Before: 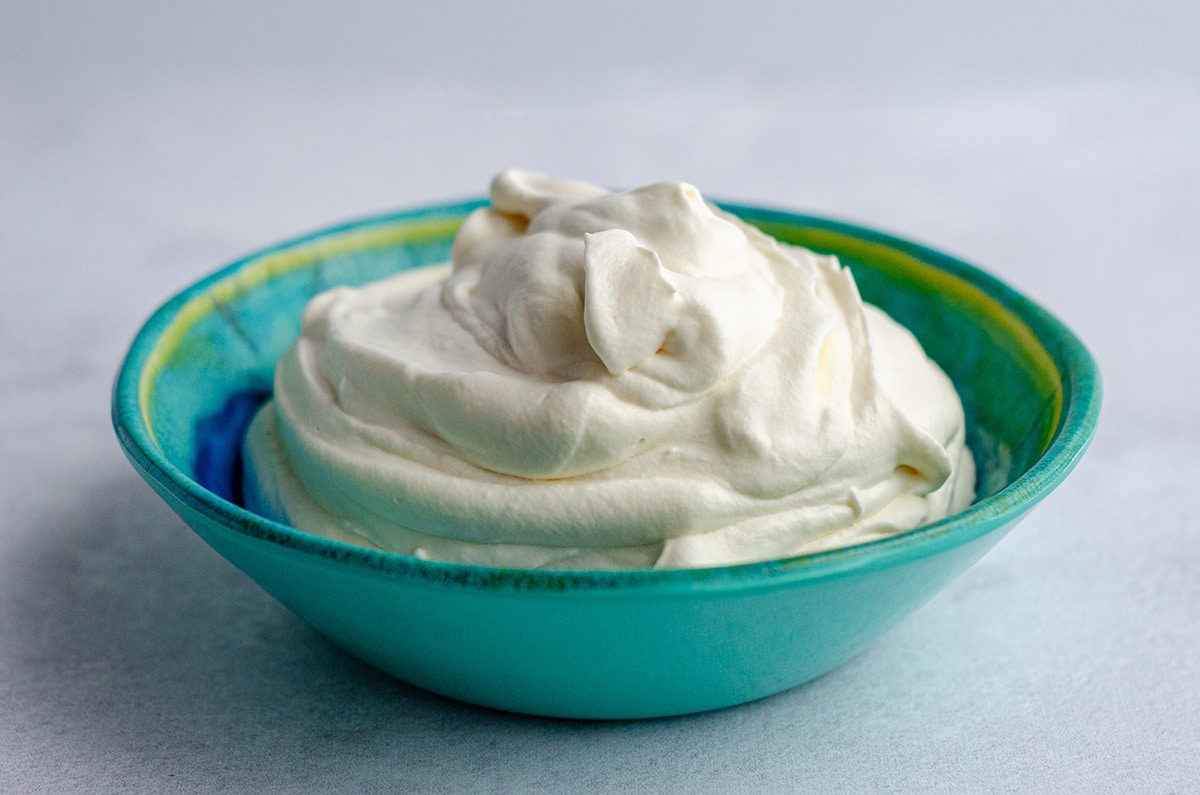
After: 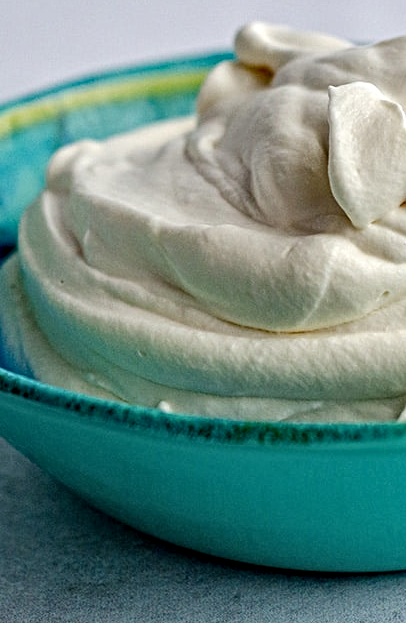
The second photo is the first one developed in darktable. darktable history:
crop and rotate: left 21.346%, top 18.594%, right 44.82%, bottom 2.966%
contrast equalizer: y [[0.5, 0.542, 0.583, 0.625, 0.667, 0.708], [0.5 ×6], [0.5 ×6], [0 ×6], [0 ×6]]
